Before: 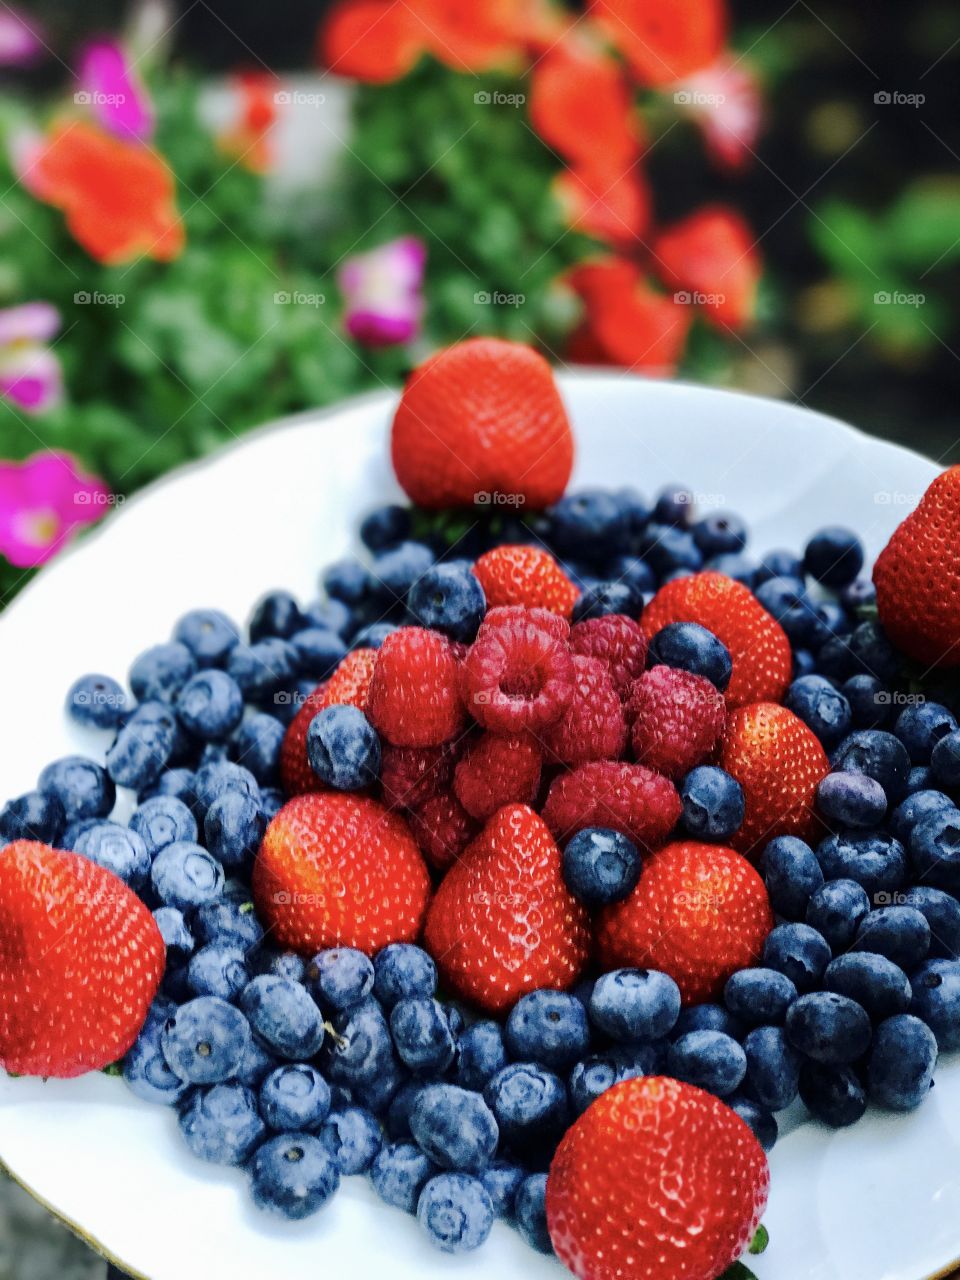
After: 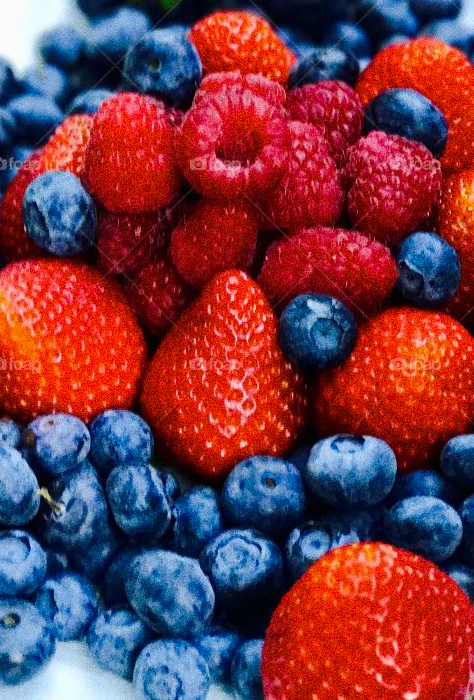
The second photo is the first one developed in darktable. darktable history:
color balance rgb: linear chroma grading › global chroma 33.4%
crop: left 29.672%, top 41.786%, right 20.851%, bottom 3.487%
grain: coarseness 0.09 ISO, strength 40%
